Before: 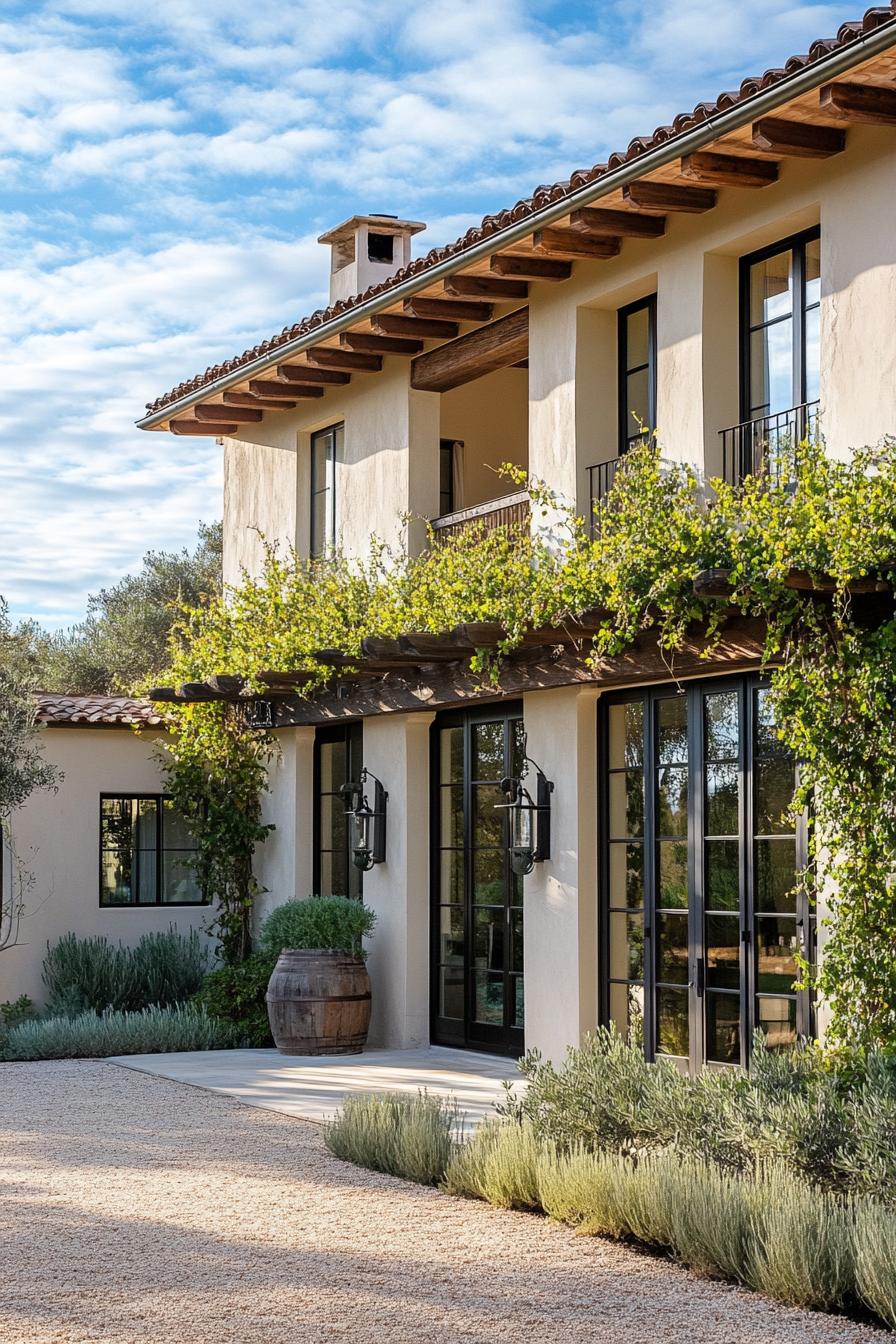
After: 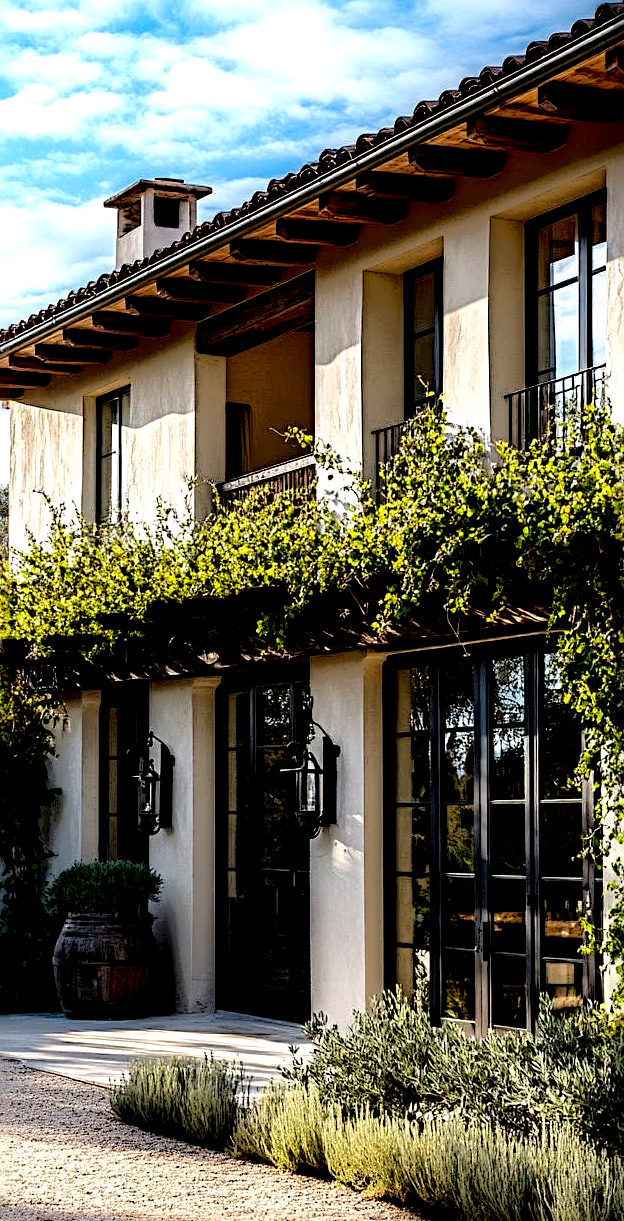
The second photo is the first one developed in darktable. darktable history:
sharpen: radius 3.997
crop and rotate: left 23.912%, top 2.689%, right 6.378%, bottom 6.46%
contrast brightness saturation: contrast 0.291
exposure: black level correction 0, exposure 1.106 EV, compensate highlight preservation false
local contrast: highlights 0%, shadows 218%, detail 164%, midtone range 0.007
